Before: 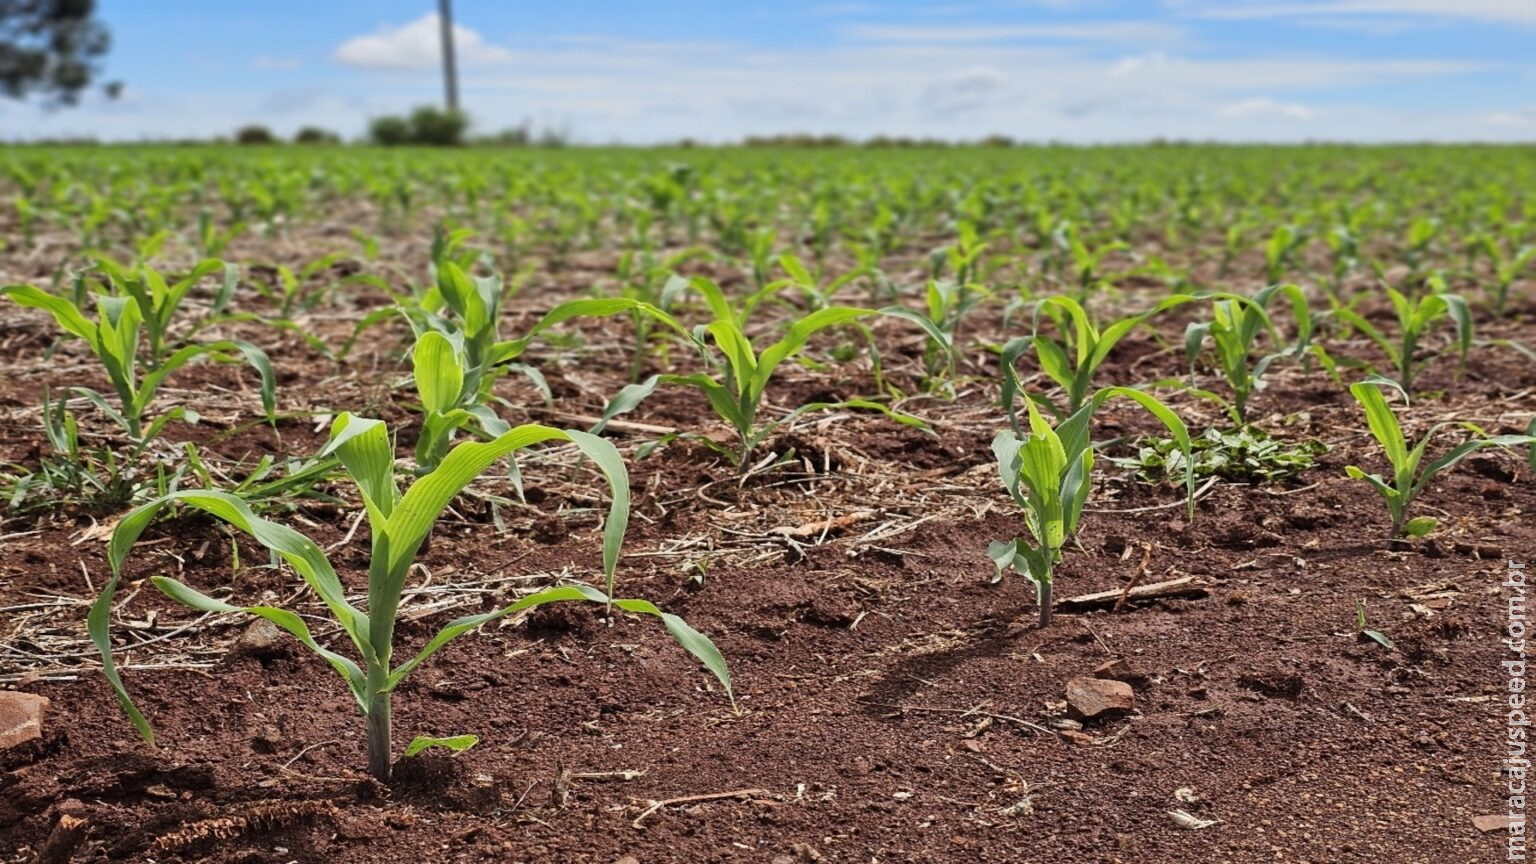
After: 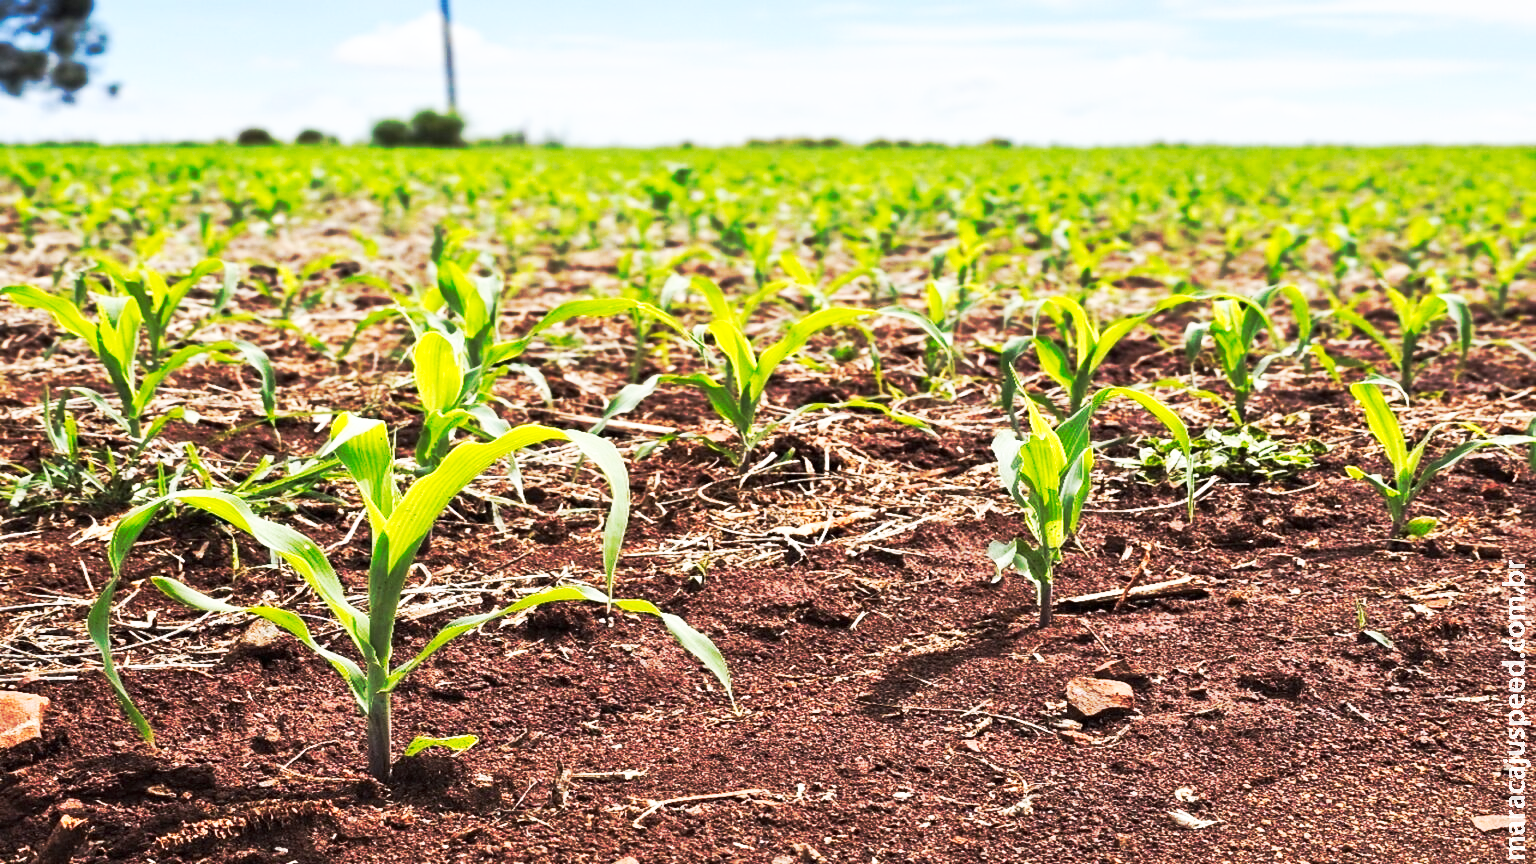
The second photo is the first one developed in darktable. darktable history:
exposure: exposure 0.441 EV, compensate highlight preservation false
tone curve: curves: ch0 [(0, 0) (0.003, 0.003) (0.011, 0.008) (0.025, 0.018) (0.044, 0.04) (0.069, 0.062) (0.1, 0.09) (0.136, 0.121) (0.177, 0.158) (0.224, 0.197) (0.277, 0.255) (0.335, 0.314) (0.399, 0.391) (0.468, 0.496) (0.543, 0.683) (0.623, 0.801) (0.709, 0.883) (0.801, 0.94) (0.898, 0.984) (1, 1)], preserve colors none
